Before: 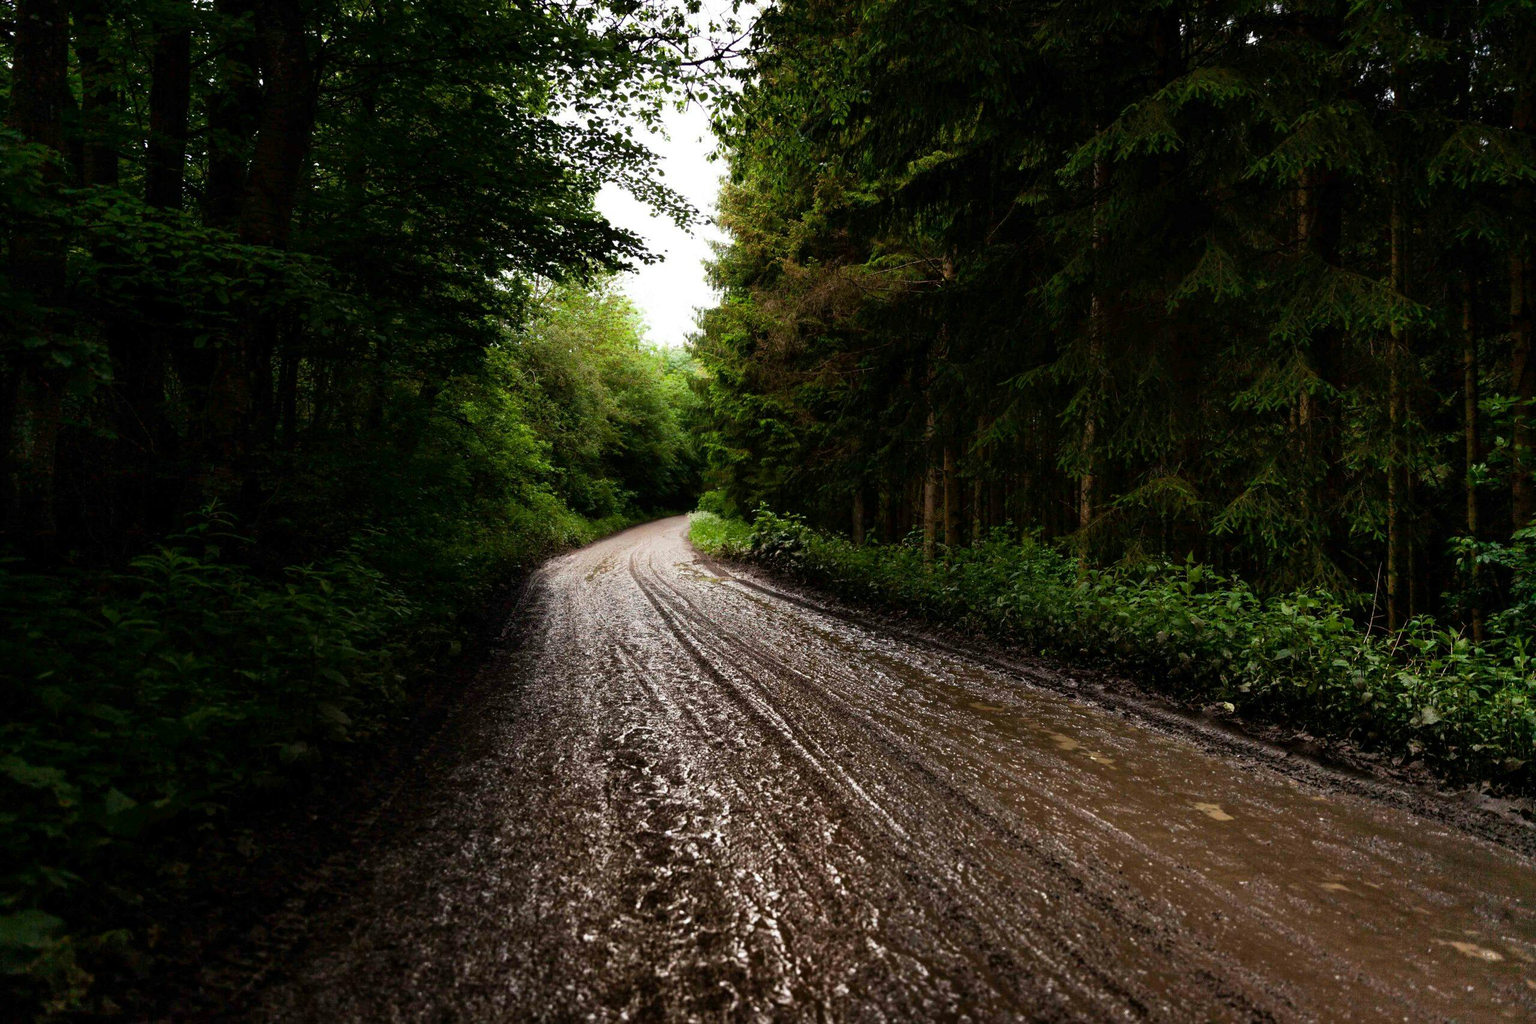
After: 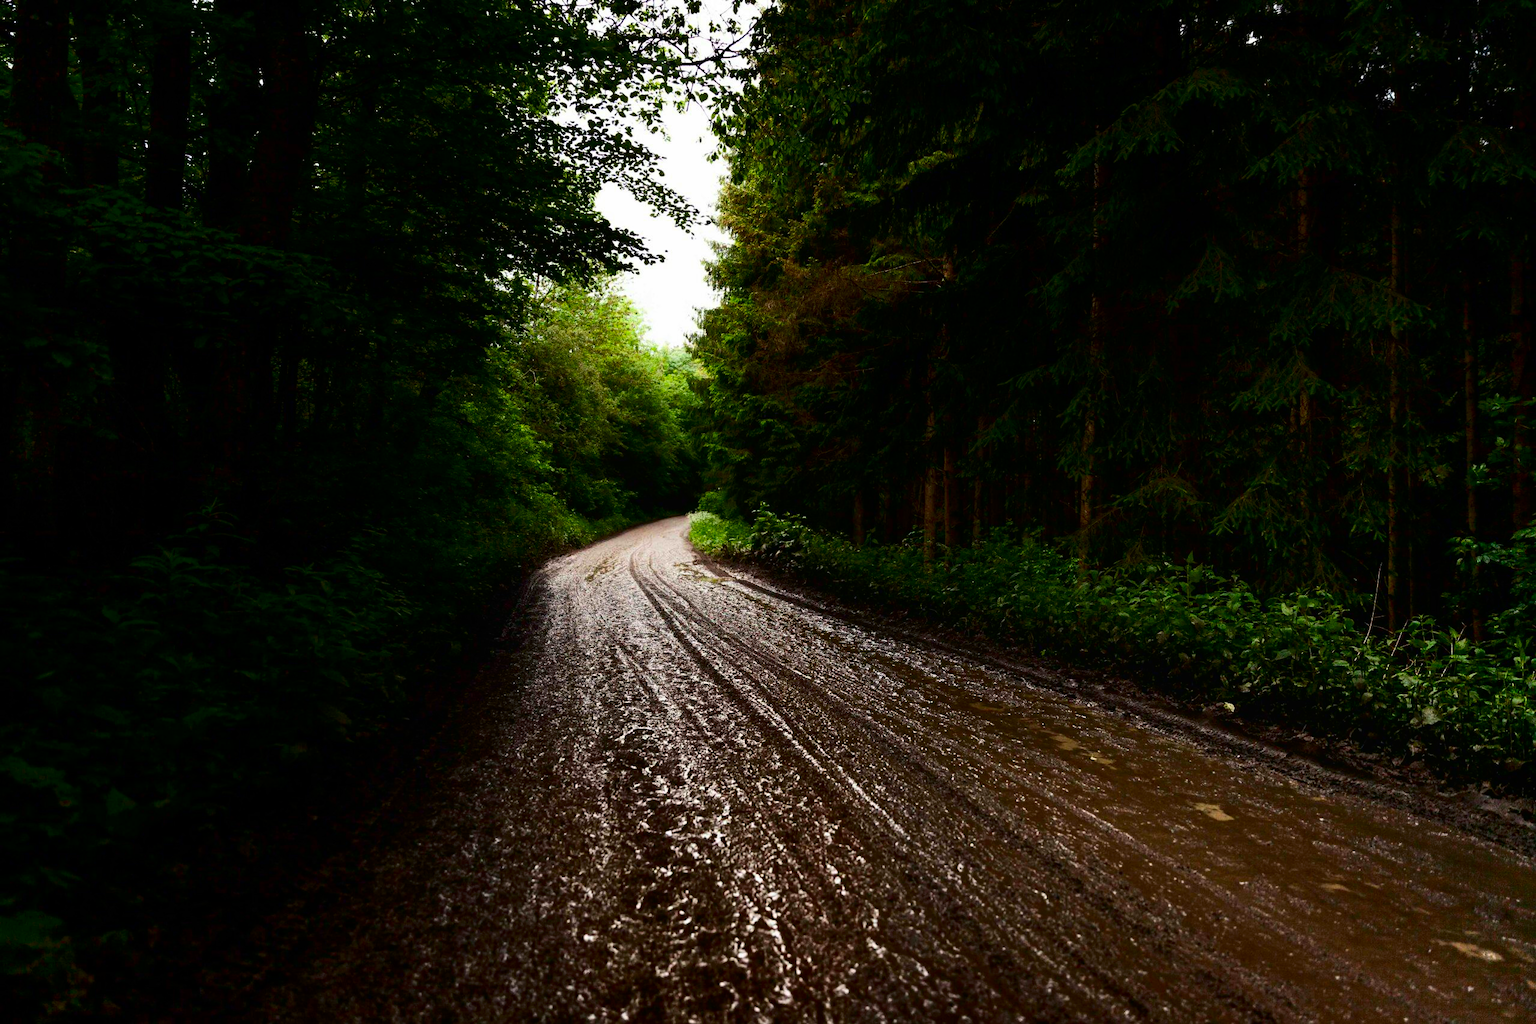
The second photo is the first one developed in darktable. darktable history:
contrast brightness saturation: contrast 0.19, brightness -0.11, saturation 0.21
local contrast: mode bilateral grid, contrast 100, coarseness 100, detail 91%, midtone range 0.2
